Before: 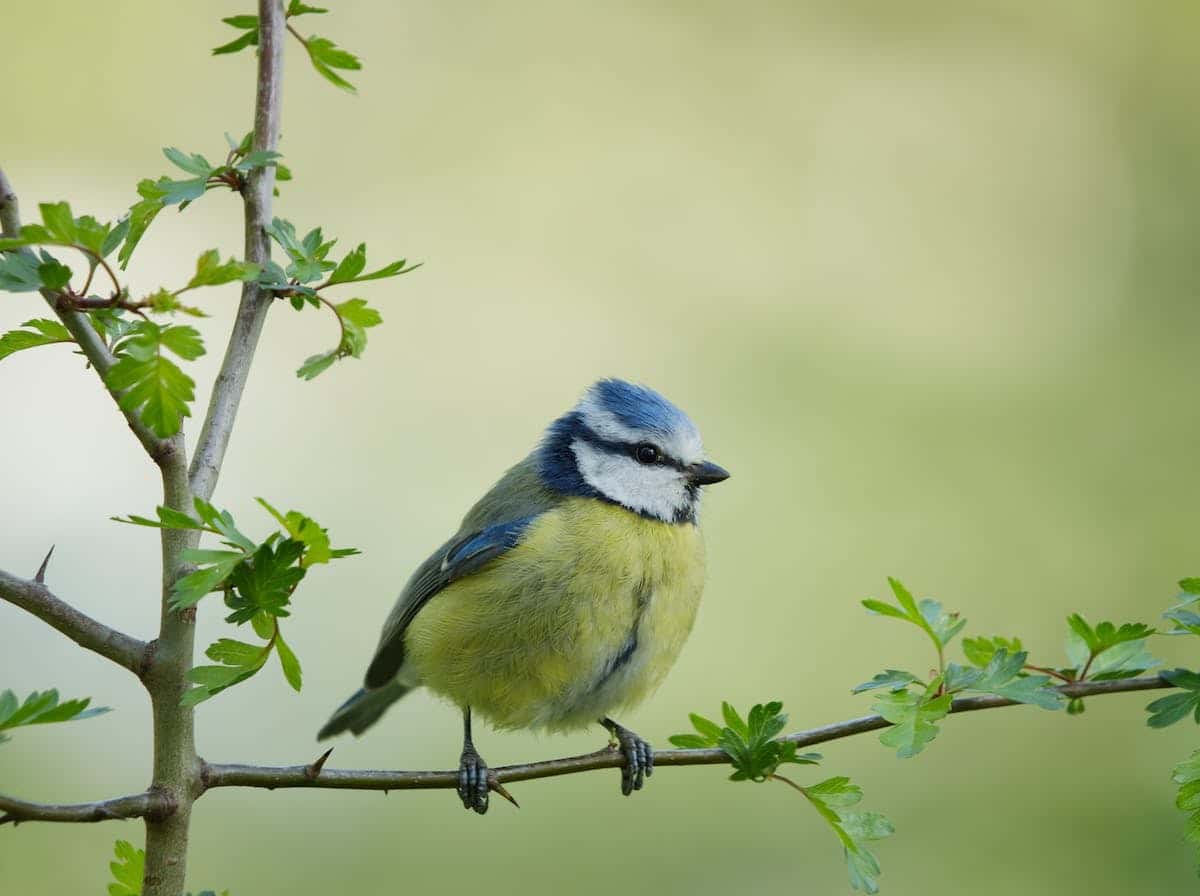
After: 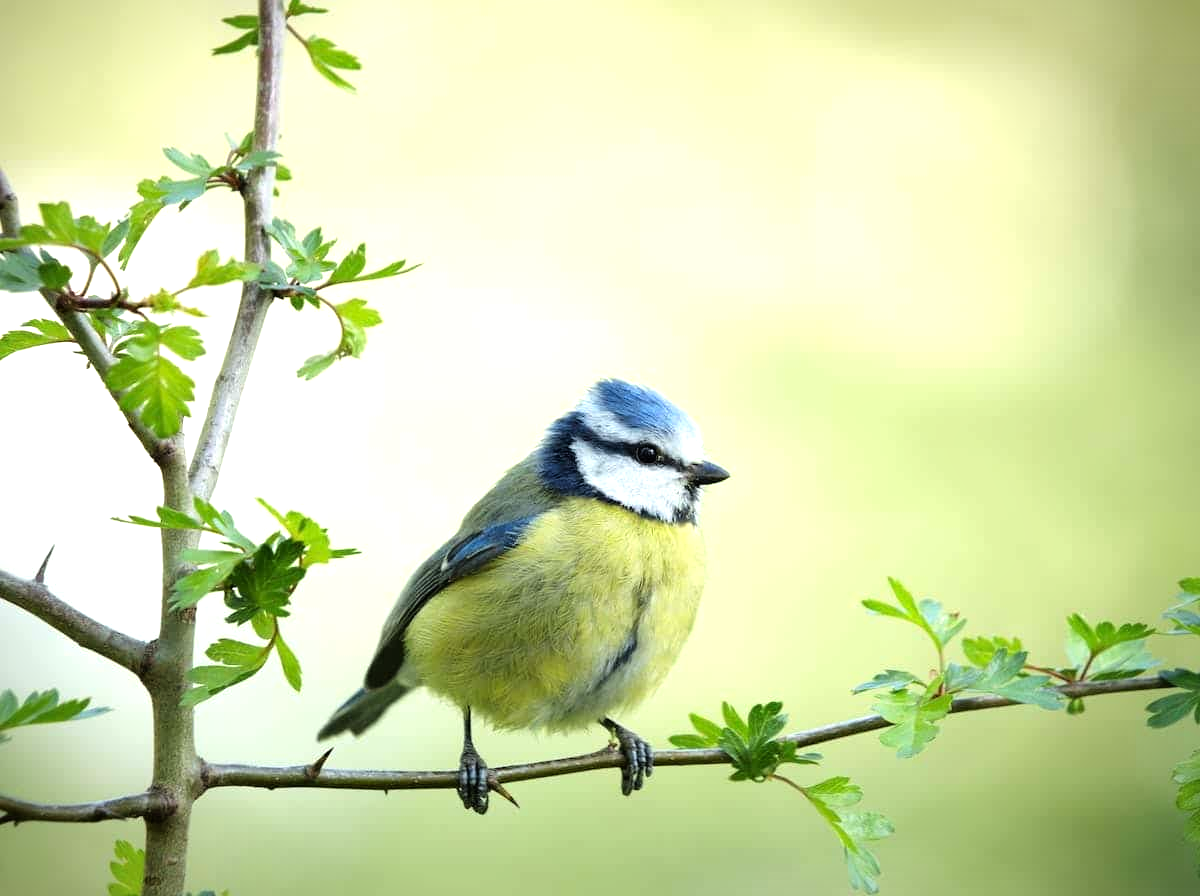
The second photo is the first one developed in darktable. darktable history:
levels: white 99.96%
vignetting: fall-off start 89.26%, fall-off radius 42.91%, saturation -0.03, width/height ratio 1.161, unbound false
tone equalizer: -8 EV -1.07 EV, -7 EV -1.02 EV, -6 EV -0.85 EV, -5 EV -0.579 EV, -3 EV 0.552 EV, -2 EV 0.871 EV, -1 EV 1 EV, +0 EV 1.06 EV, mask exposure compensation -0.5 EV
